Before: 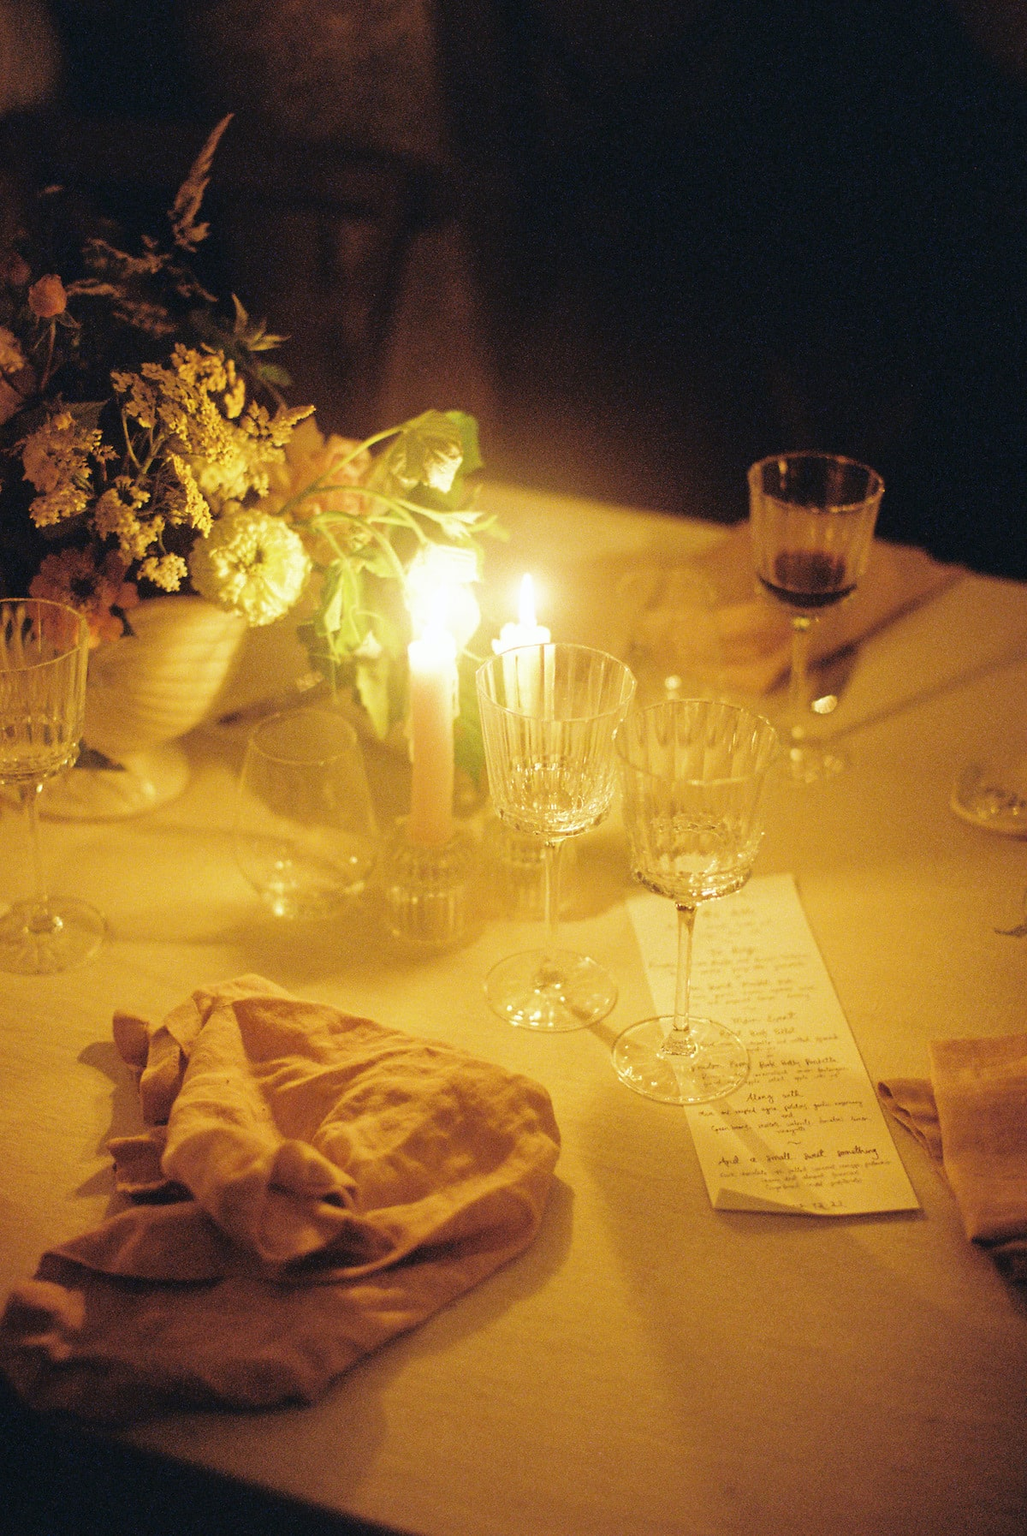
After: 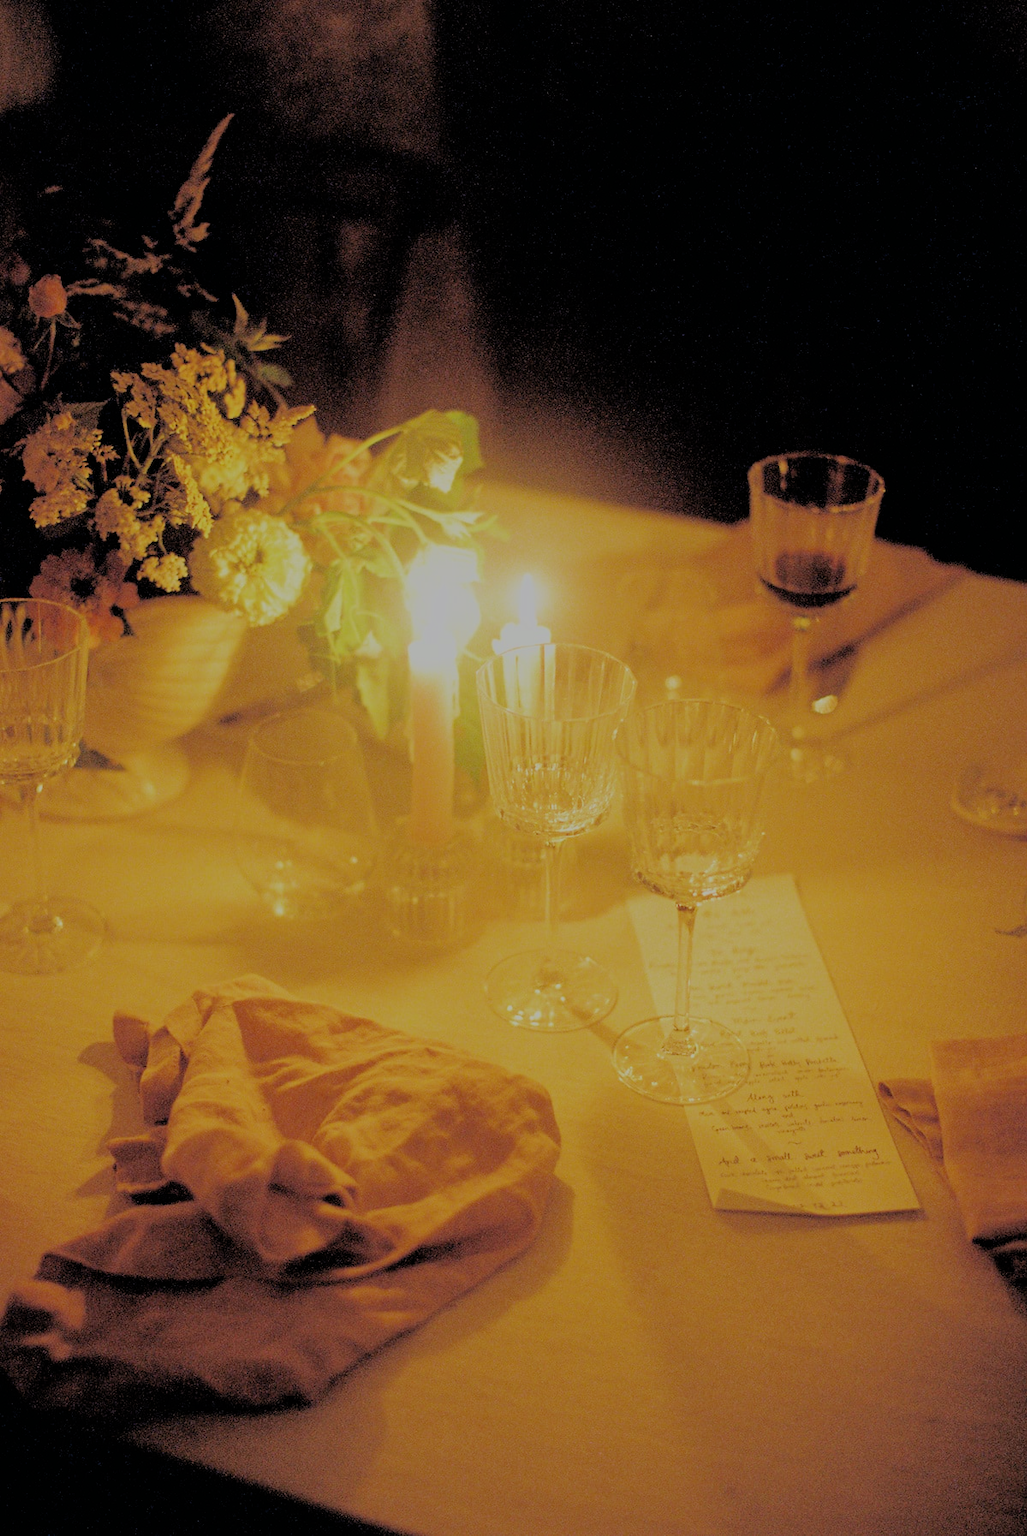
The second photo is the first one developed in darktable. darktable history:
filmic rgb: black relative exposure -4.43 EV, white relative exposure 6.52 EV, threshold 2.94 EV, hardness 1.93, contrast 0.515, color science v6 (2022), enable highlight reconstruction true
